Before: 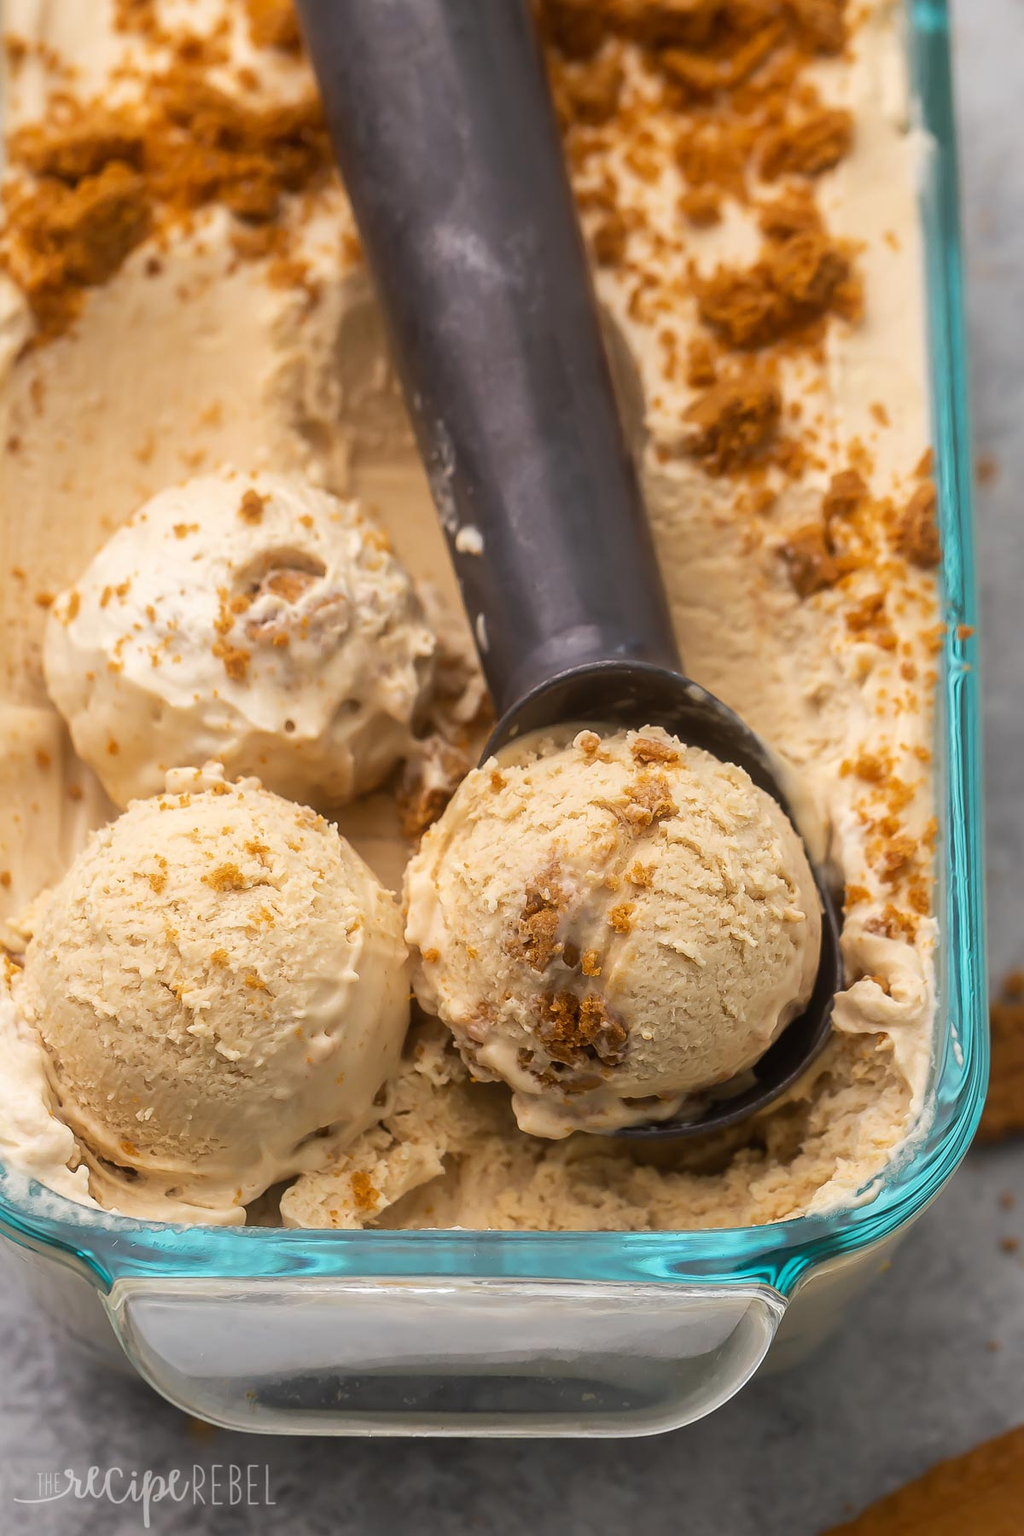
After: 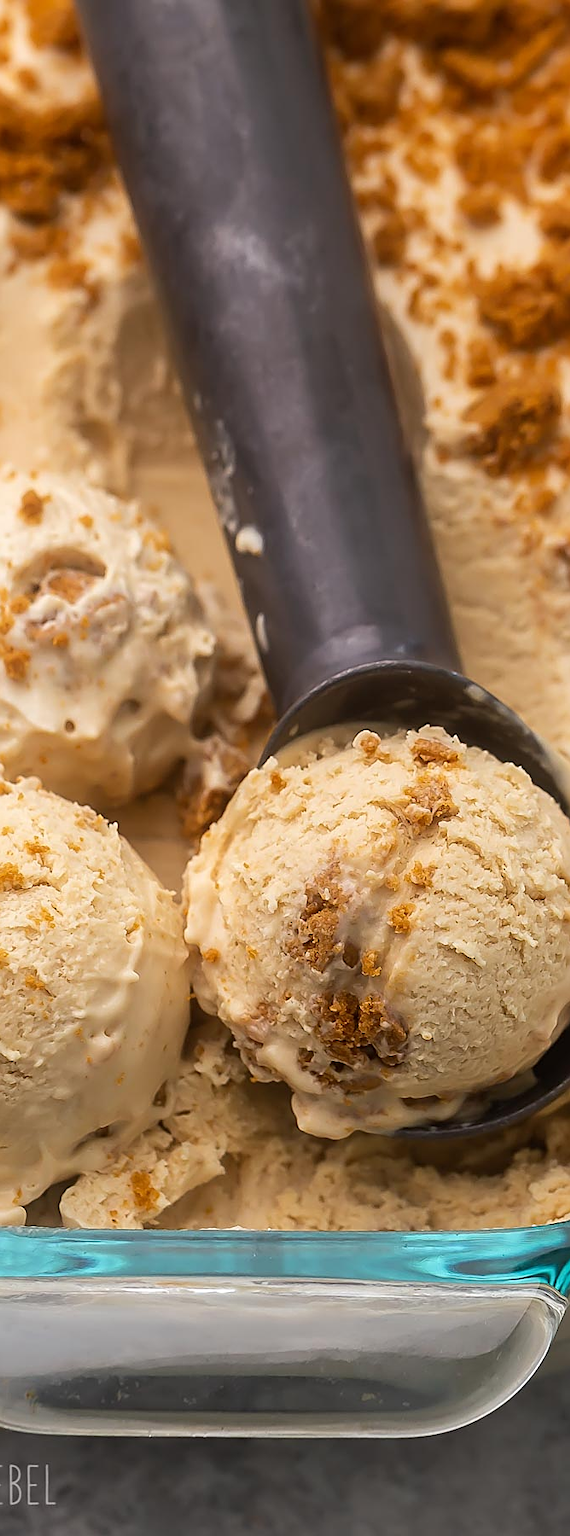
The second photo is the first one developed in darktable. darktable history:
crop: left 21.565%, right 22.695%
sharpen: on, module defaults
